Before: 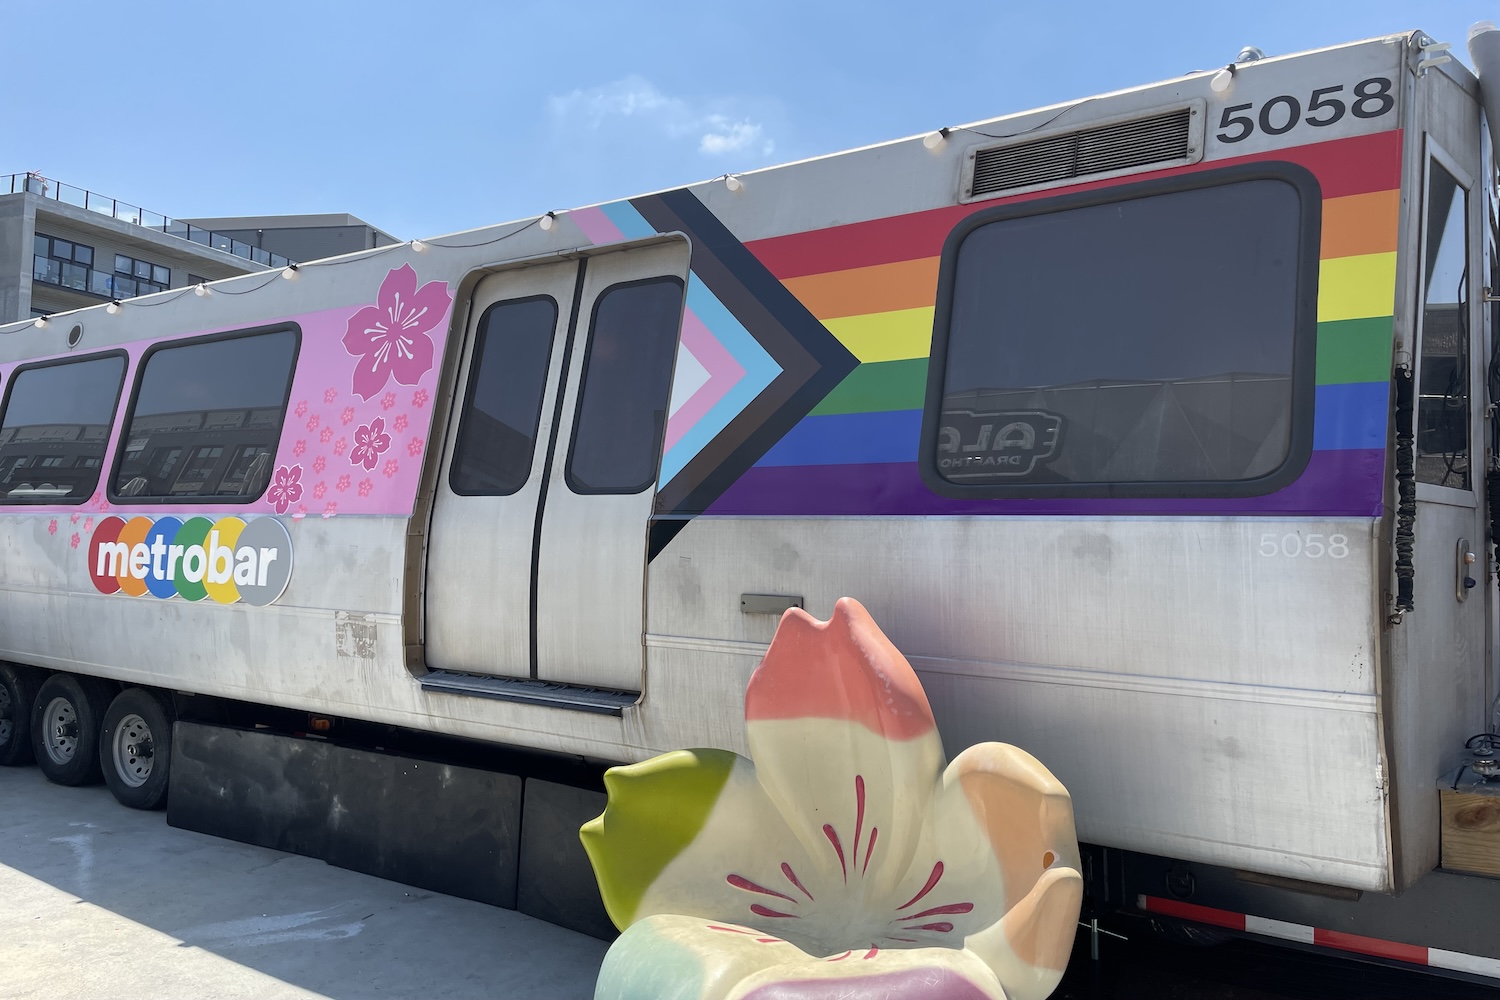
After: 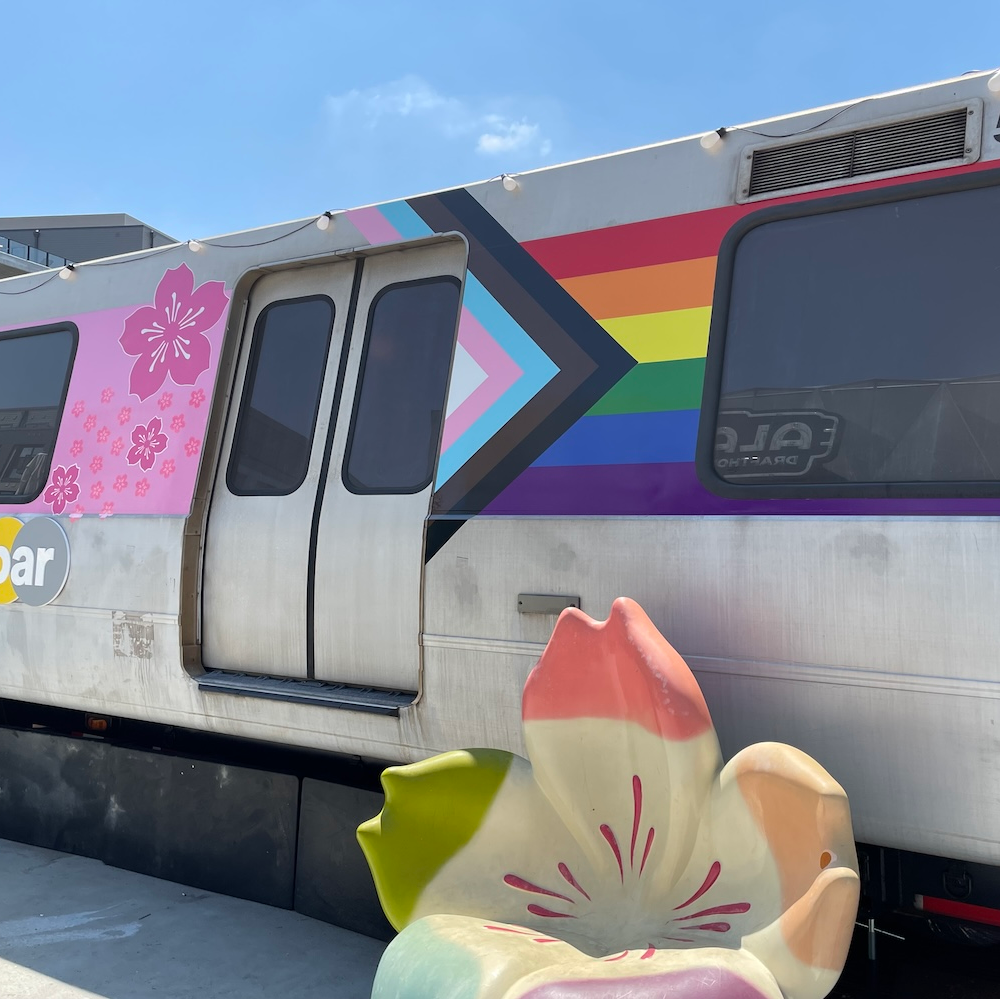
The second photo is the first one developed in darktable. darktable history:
crop and rotate: left 14.894%, right 18.38%
